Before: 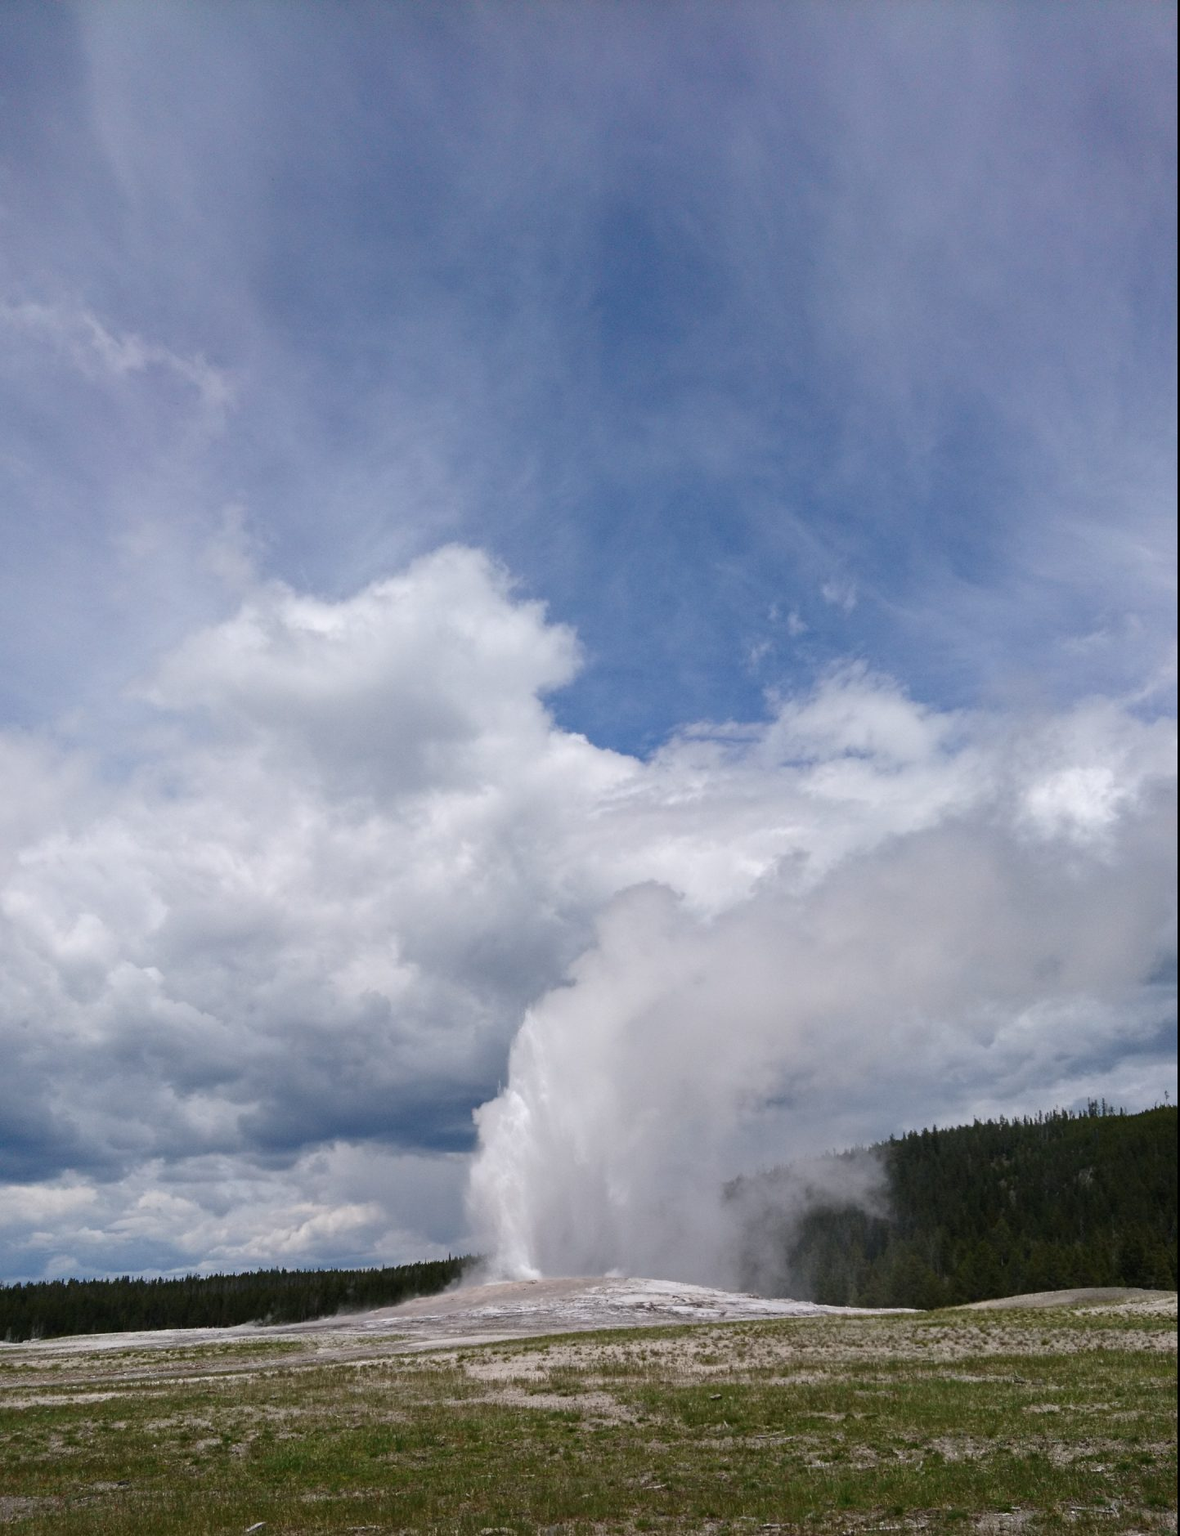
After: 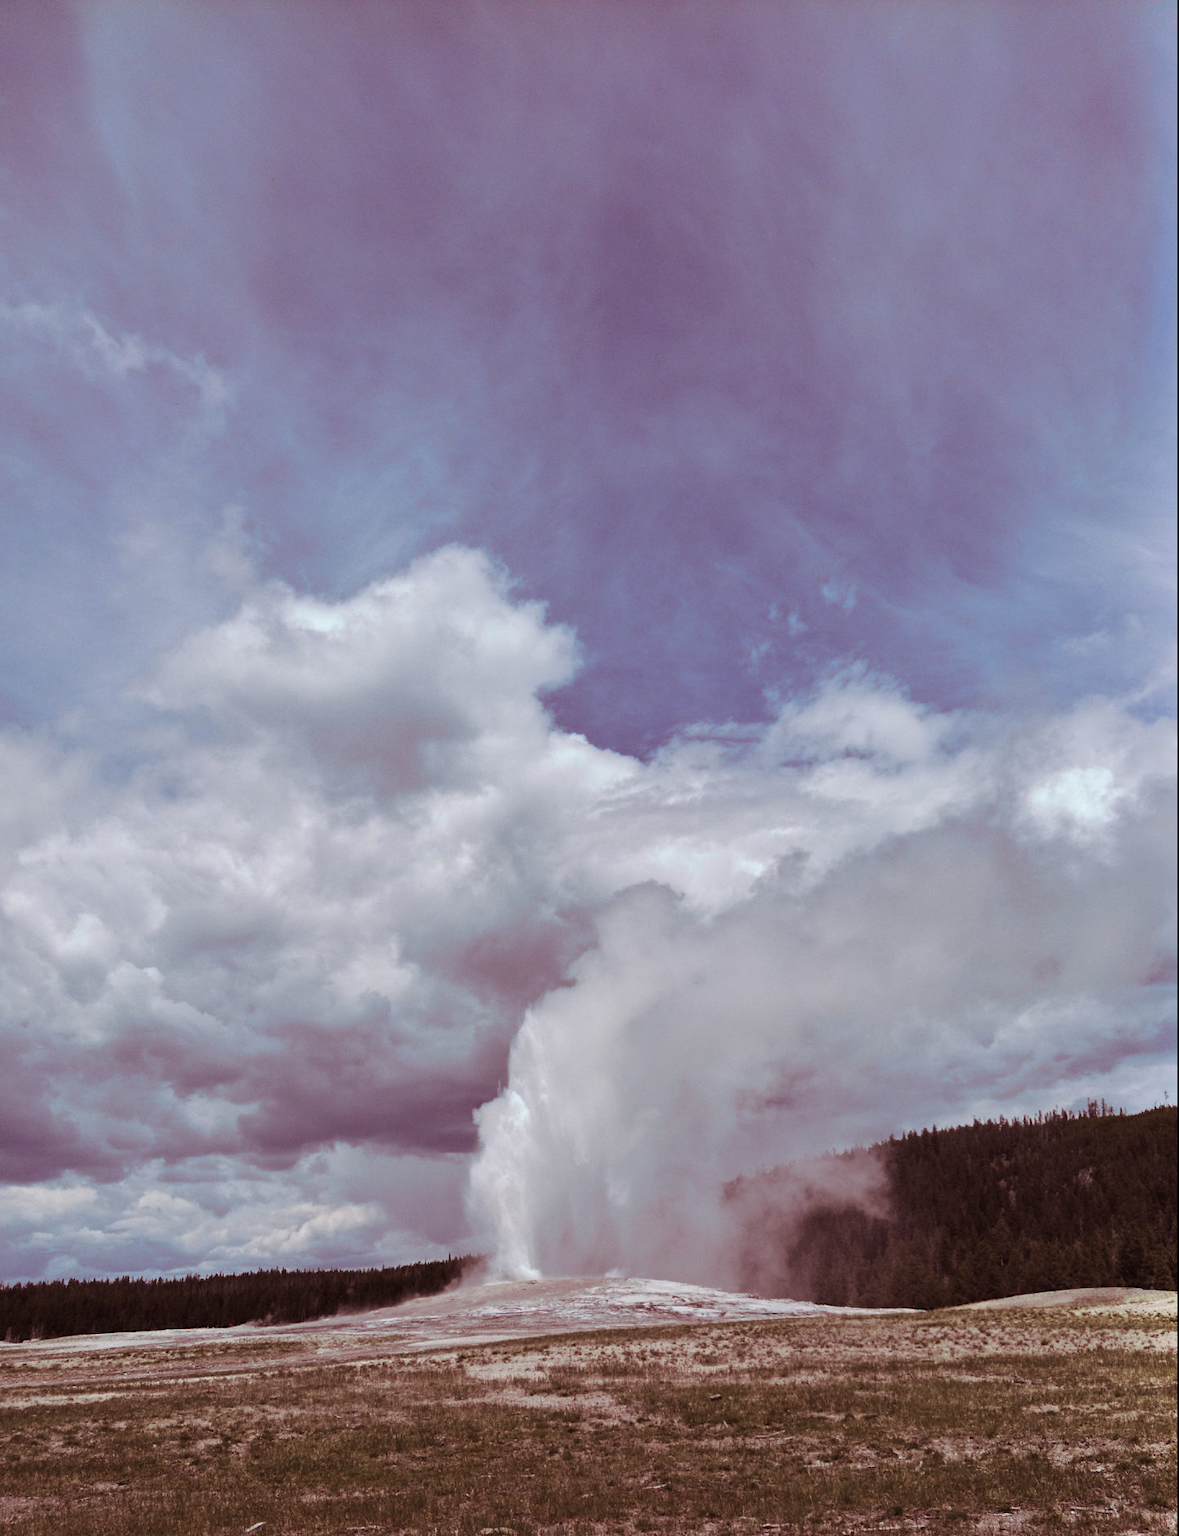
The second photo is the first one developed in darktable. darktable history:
split-toning: highlights › hue 180°
shadows and highlights: soften with gaussian
